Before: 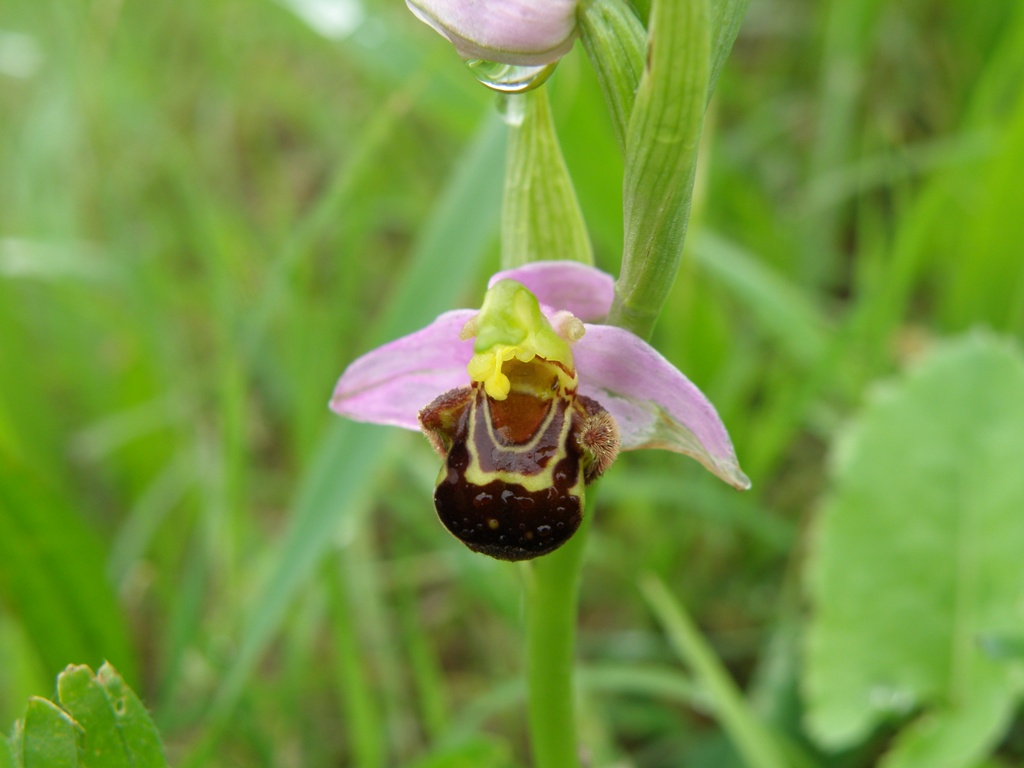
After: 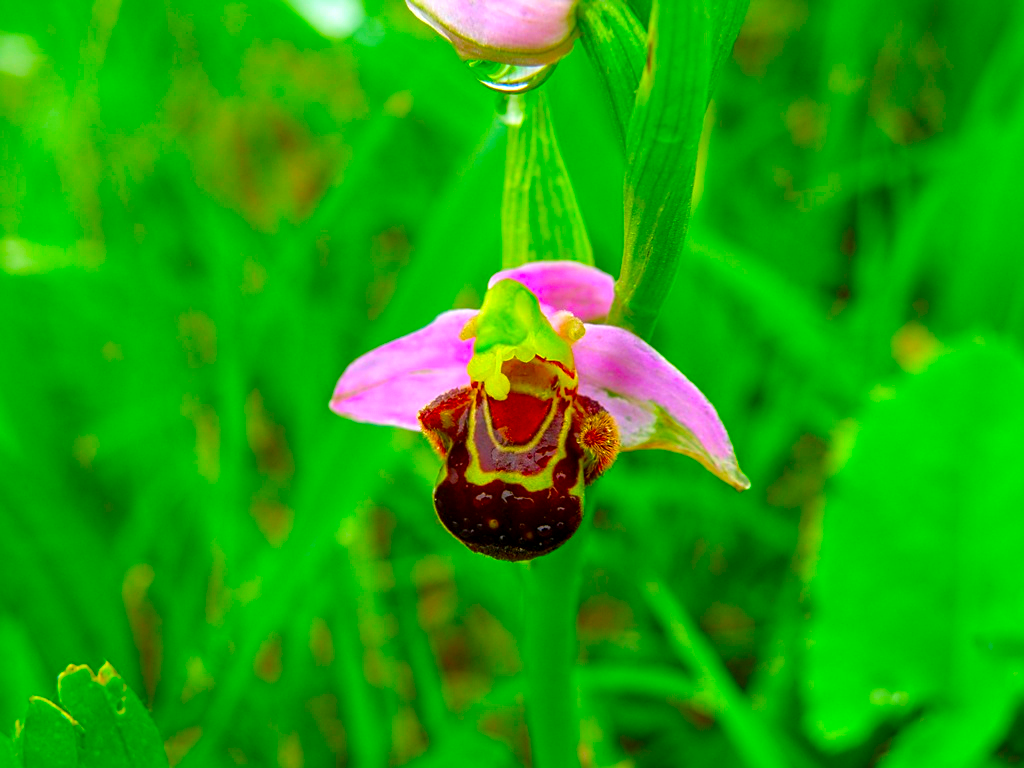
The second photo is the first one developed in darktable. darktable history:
sharpen: on, module defaults
local contrast: on, module defaults
color correction: highlights b* -0.027, saturation 2.96
